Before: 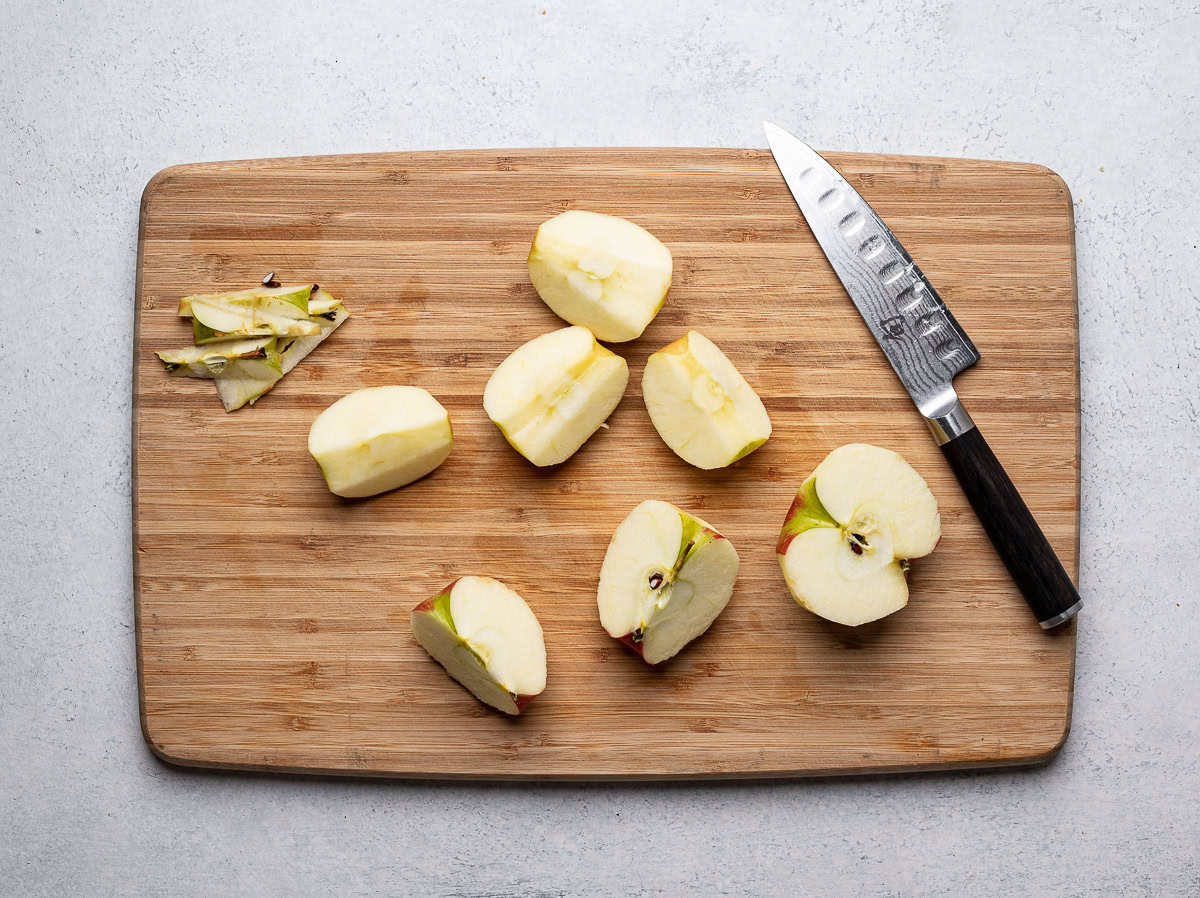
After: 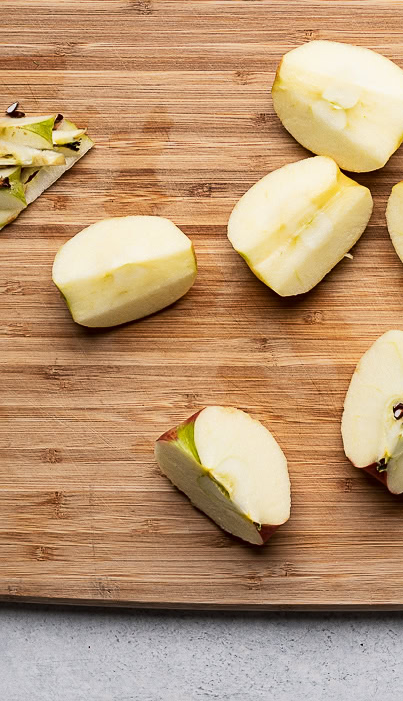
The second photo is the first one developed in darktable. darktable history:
crop and rotate: left 21.404%, top 18.966%, right 44.961%, bottom 2.967%
tone curve: curves: ch0 [(0, 0) (0.003, 0.013) (0.011, 0.016) (0.025, 0.023) (0.044, 0.036) (0.069, 0.051) (0.1, 0.076) (0.136, 0.107) (0.177, 0.145) (0.224, 0.186) (0.277, 0.246) (0.335, 0.311) (0.399, 0.378) (0.468, 0.462) (0.543, 0.548) (0.623, 0.636) (0.709, 0.728) (0.801, 0.816) (0.898, 0.9) (1, 1)], color space Lab, linked channels, preserve colors none
sharpen: amount 0.203
